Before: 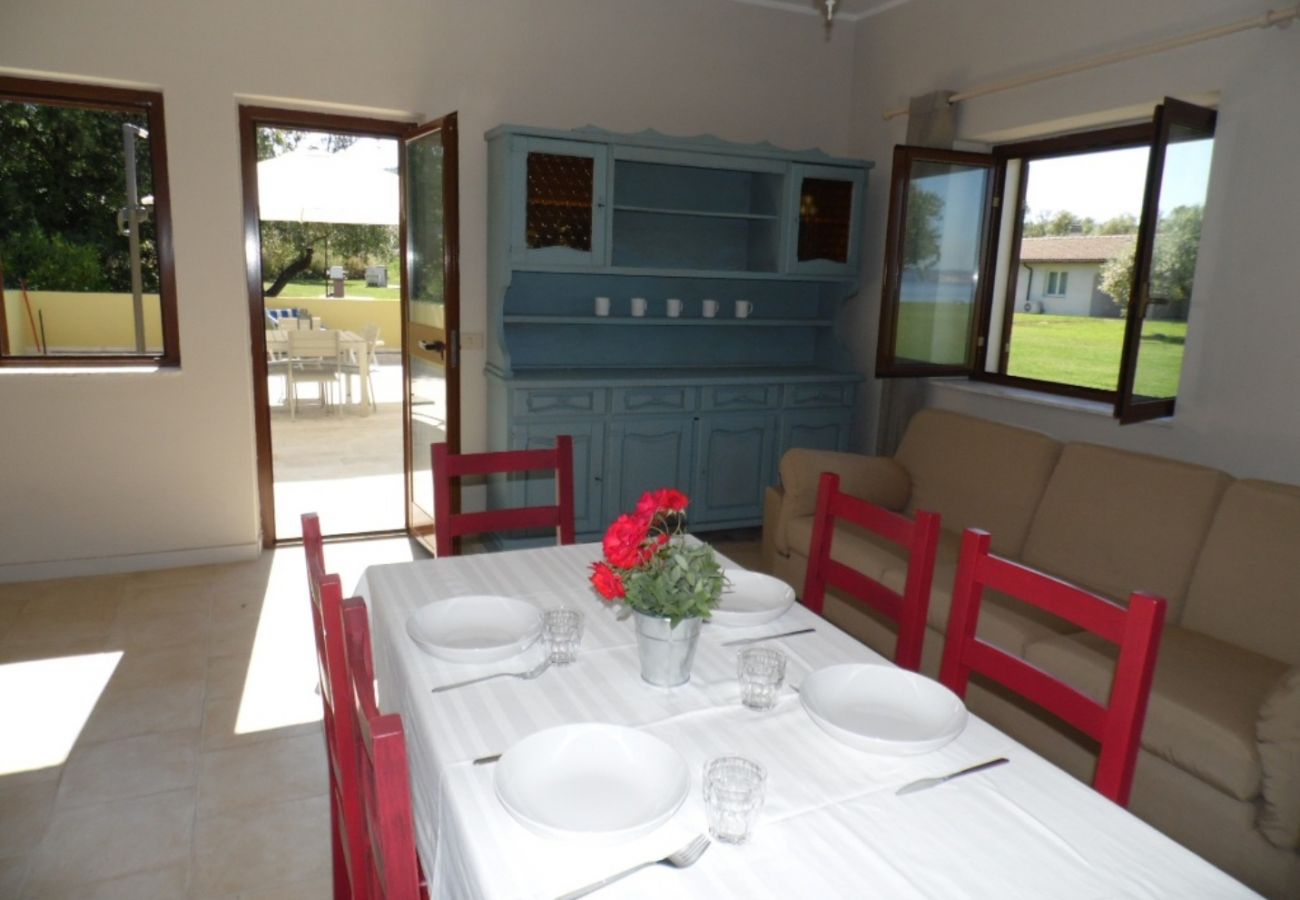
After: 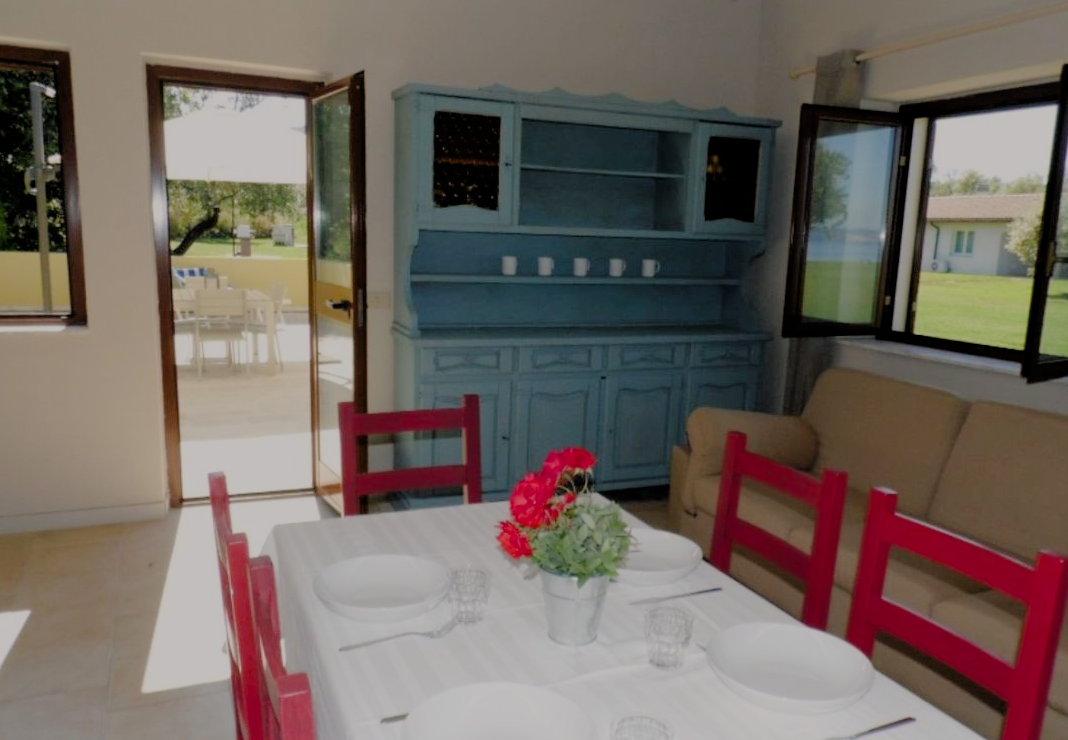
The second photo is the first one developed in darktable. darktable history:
crop and rotate: left 7.196%, top 4.574%, right 10.605%, bottom 13.178%
color balance rgb: shadows lift › chroma 1%, shadows lift › hue 217.2°, power › hue 310.8°, highlights gain › chroma 1%, highlights gain › hue 54°, global offset › luminance 0.5%, global offset › hue 171.6°, perceptual saturation grading › global saturation 14.09%, perceptual saturation grading › highlights -25%, perceptual saturation grading › shadows 30%, perceptual brilliance grading › highlights 13.42%, perceptual brilliance grading › mid-tones 8.05%, perceptual brilliance grading › shadows -17.45%, global vibrance 25%
filmic rgb: black relative exposure -4.42 EV, white relative exposure 6.58 EV, hardness 1.85, contrast 0.5
